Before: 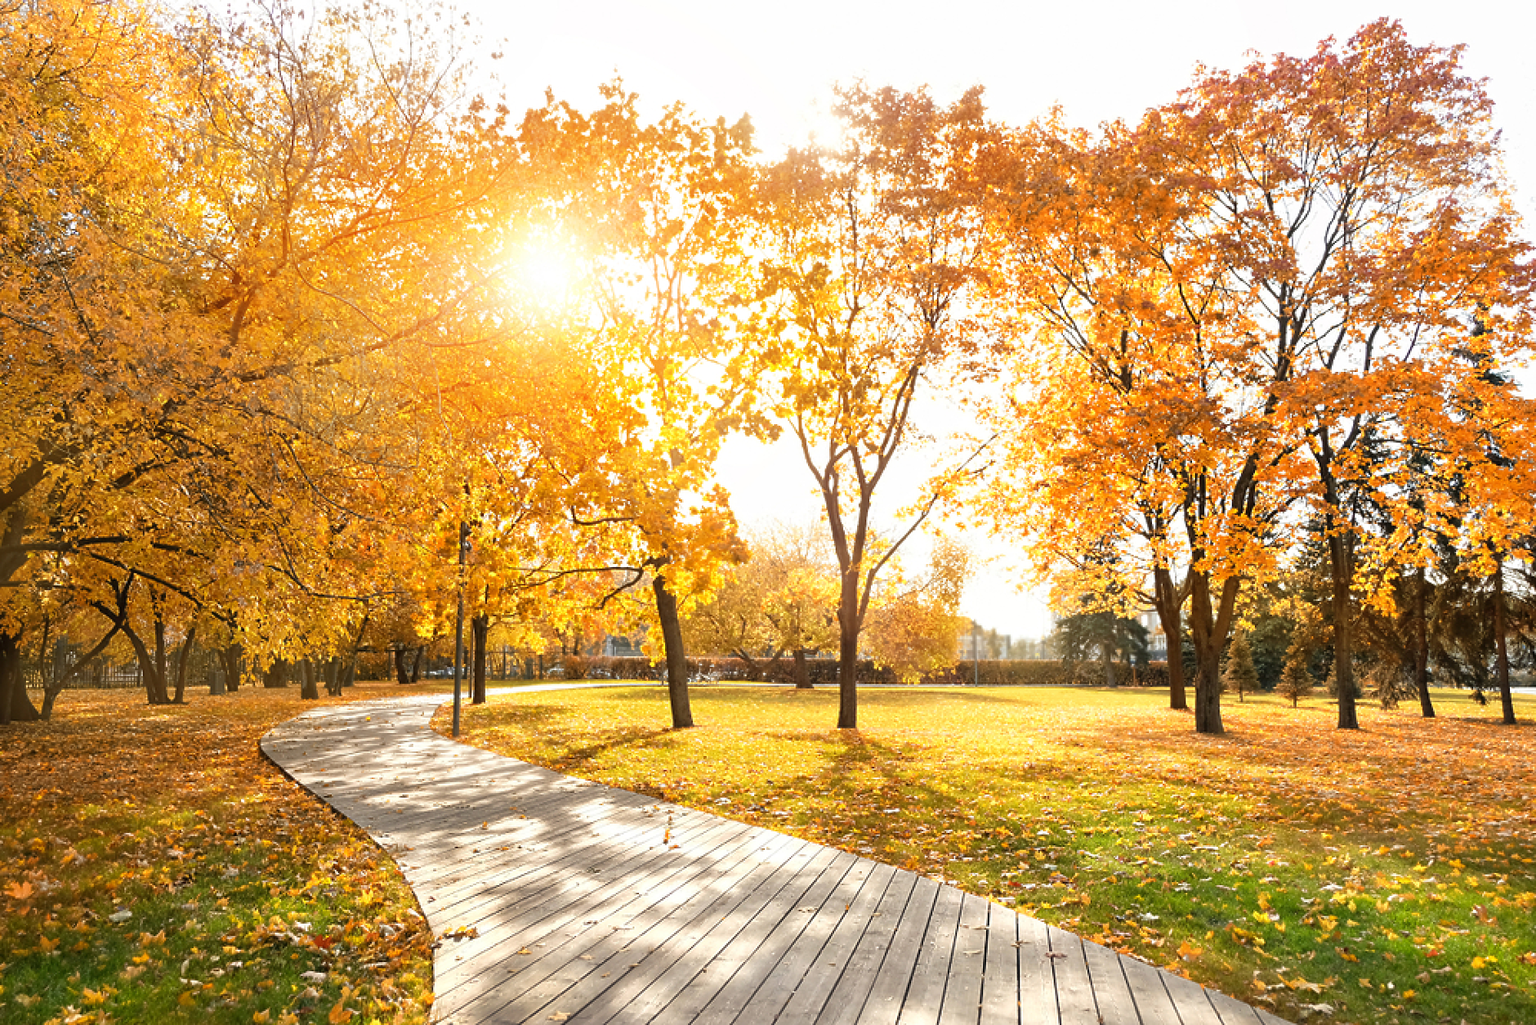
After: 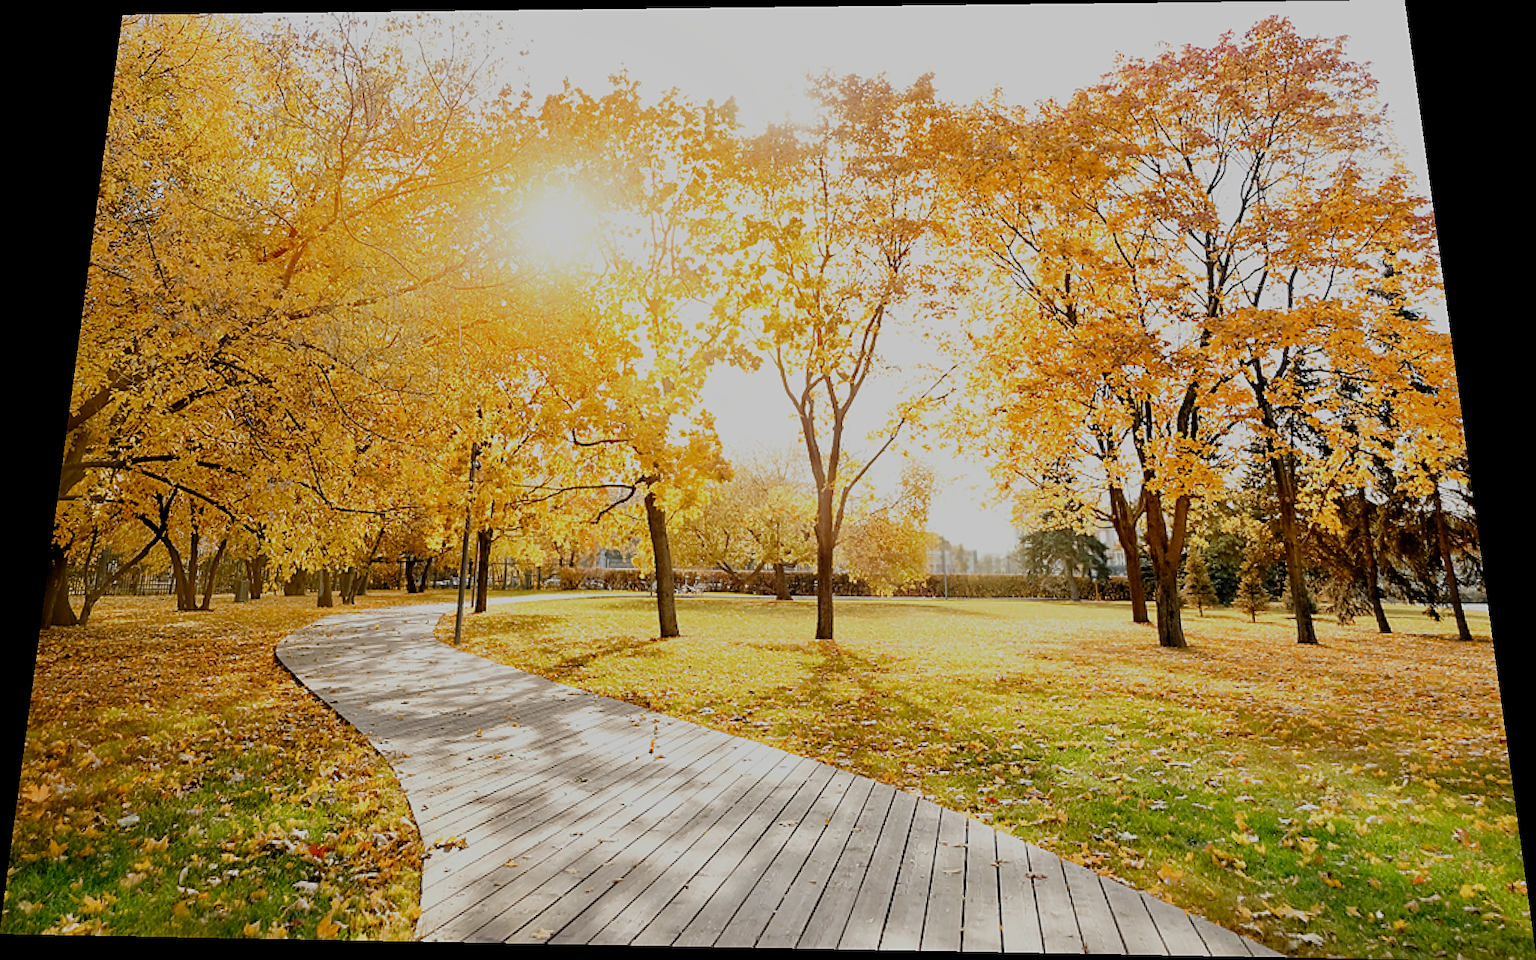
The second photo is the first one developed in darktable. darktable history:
sharpen: on, module defaults
filmic rgb: middle gray luminance 18%, black relative exposure -7.5 EV, white relative exposure 8.5 EV, threshold 6 EV, target black luminance 0%, hardness 2.23, latitude 18.37%, contrast 0.878, highlights saturation mix 5%, shadows ↔ highlights balance 10.15%, add noise in highlights 0, preserve chrominance no, color science v3 (2019), use custom middle-gray values true, iterations of high-quality reconstruction 0, contrast in highlights soft, enable highlight reconstruction true
rotate and perspective: rotation 0.128°, lens shift (vertical) -0.181, lens shift (horizontal) -0.044, shear 0.001, automatic cropping off
